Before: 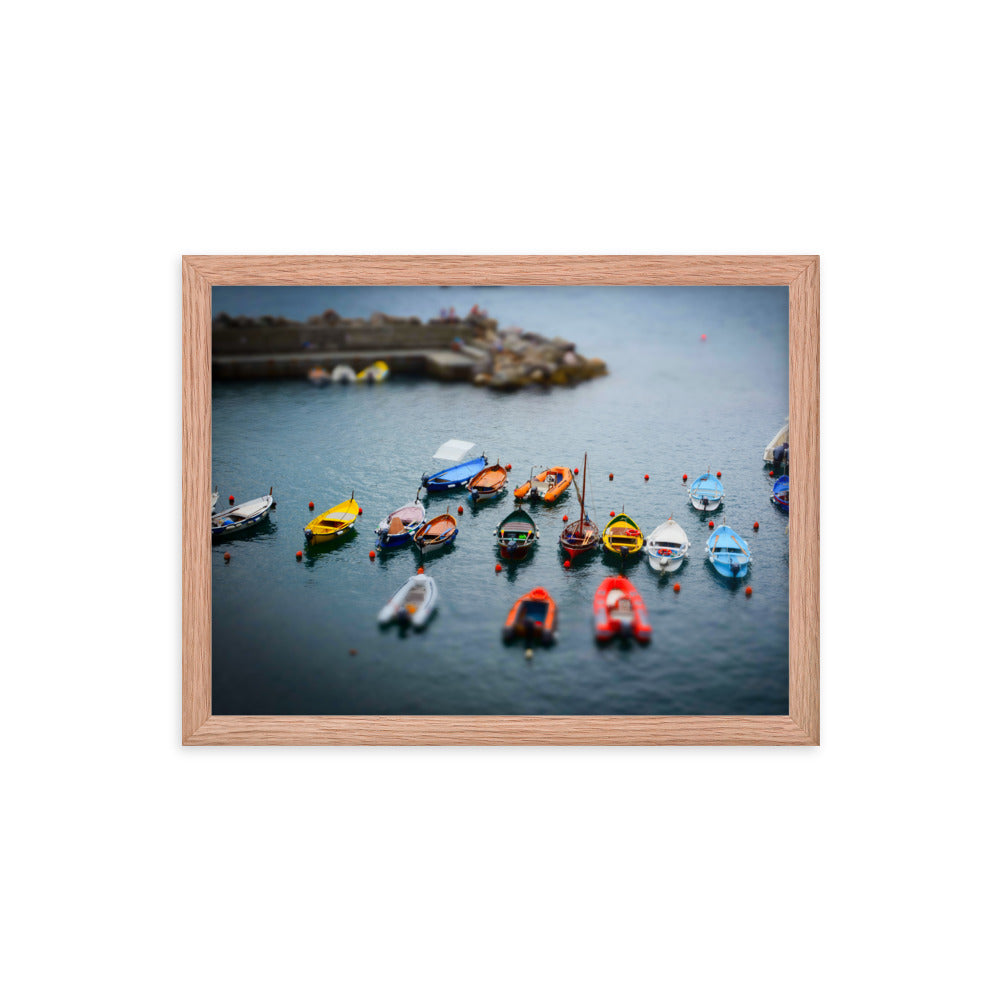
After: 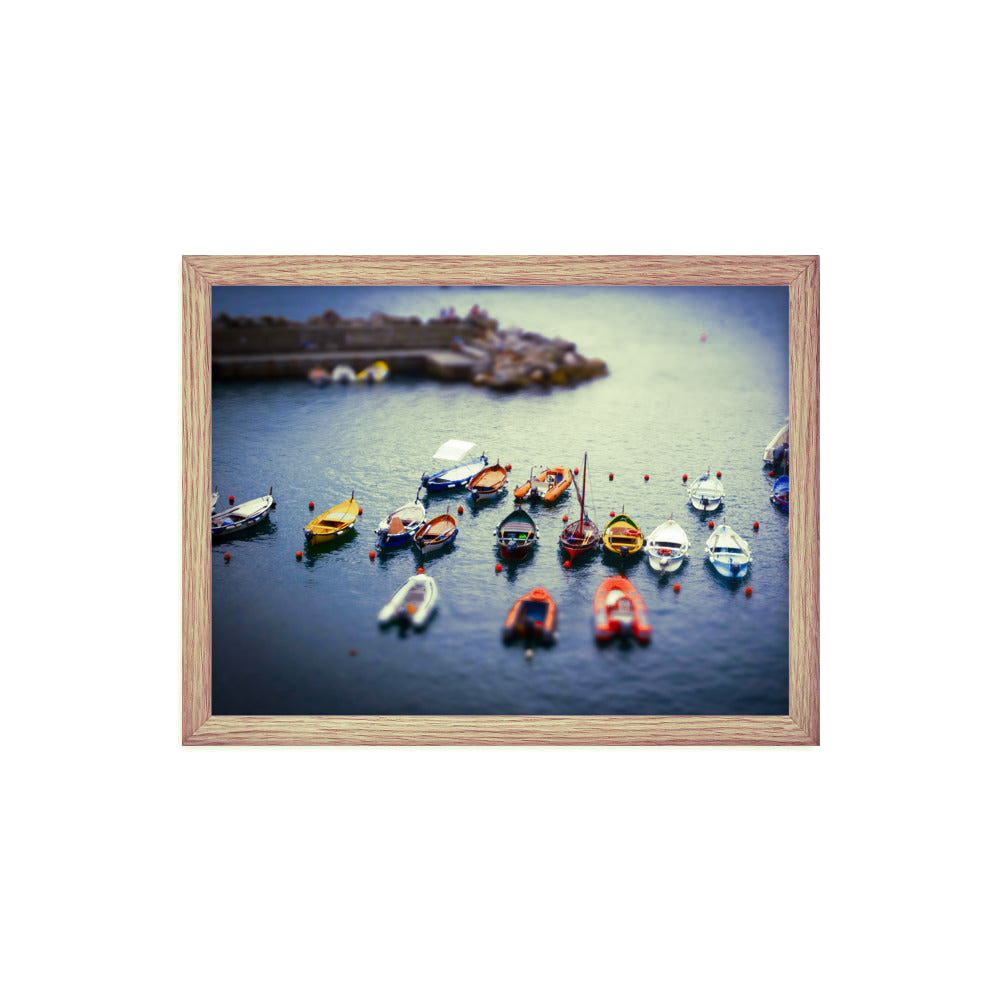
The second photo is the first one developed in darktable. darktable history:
white balance: red 1.042, blue 1.17
shadows and highlights: shadows -88.03, highlights -35.45, shadows color adjustment 99.15%, highlights color adjustment 0%, soften with gaussian
split-toning: shadows › hue 290.82°, shadows › saturation 0.34, highlights › saturation 0.38, balance 0, compress 50%
